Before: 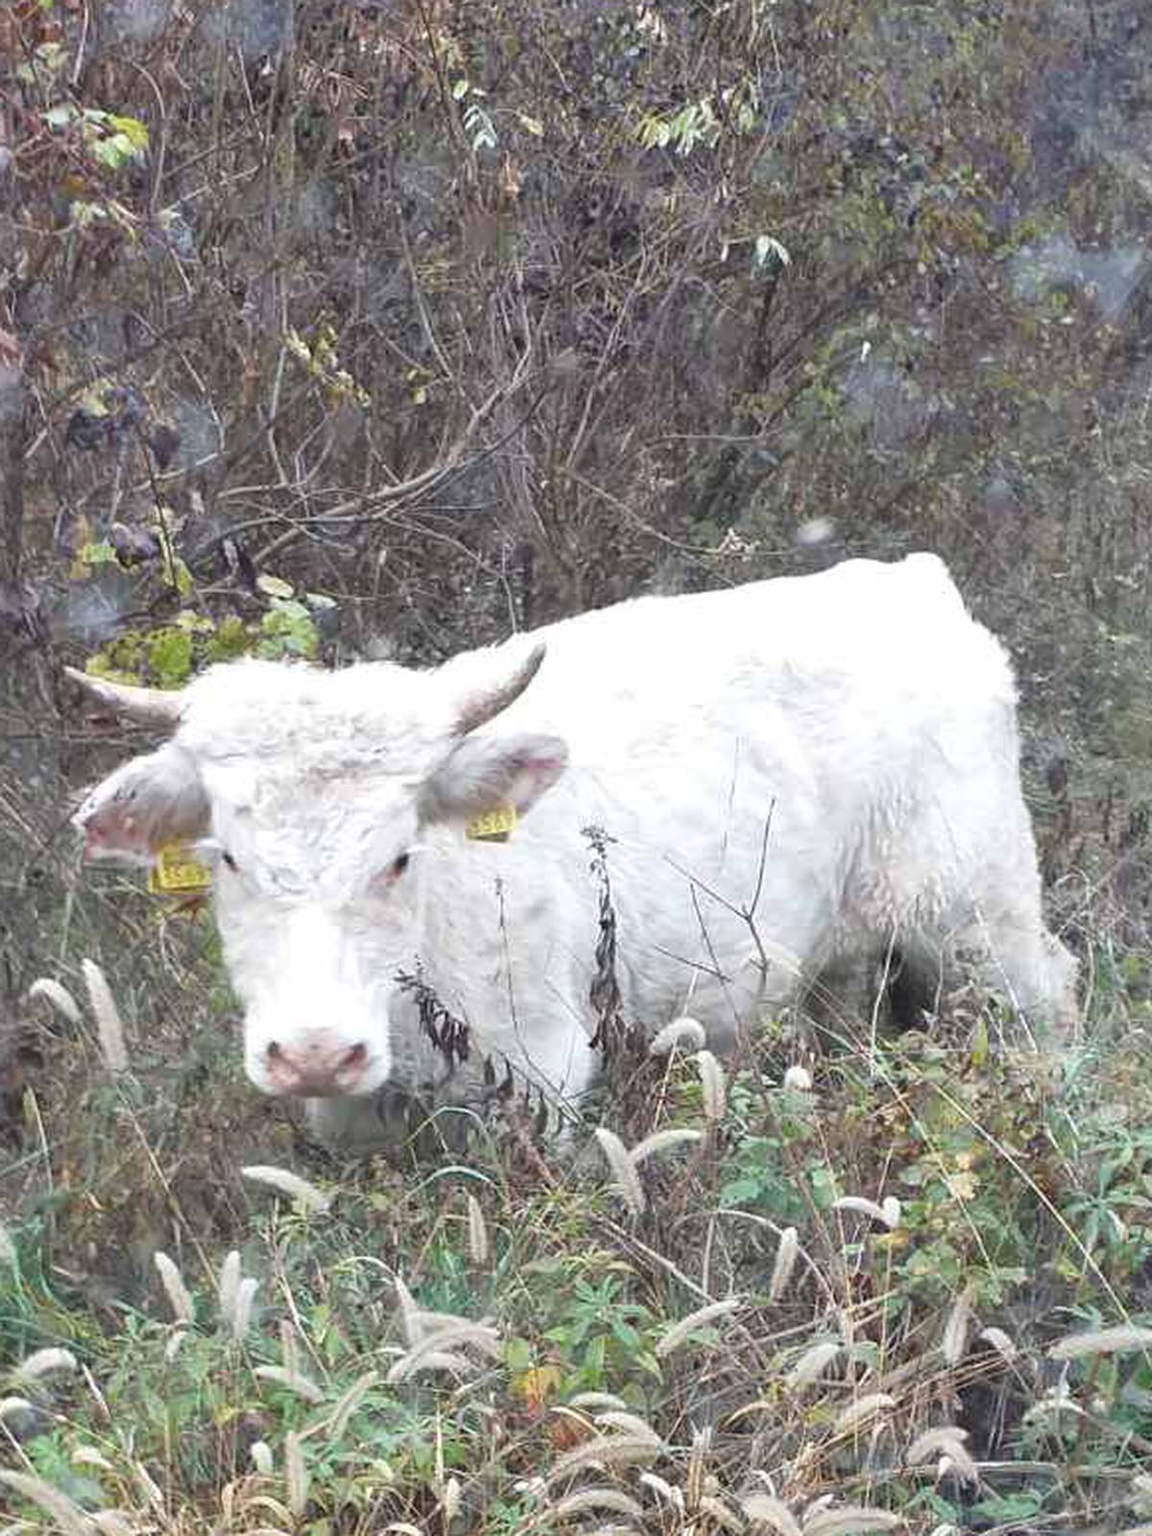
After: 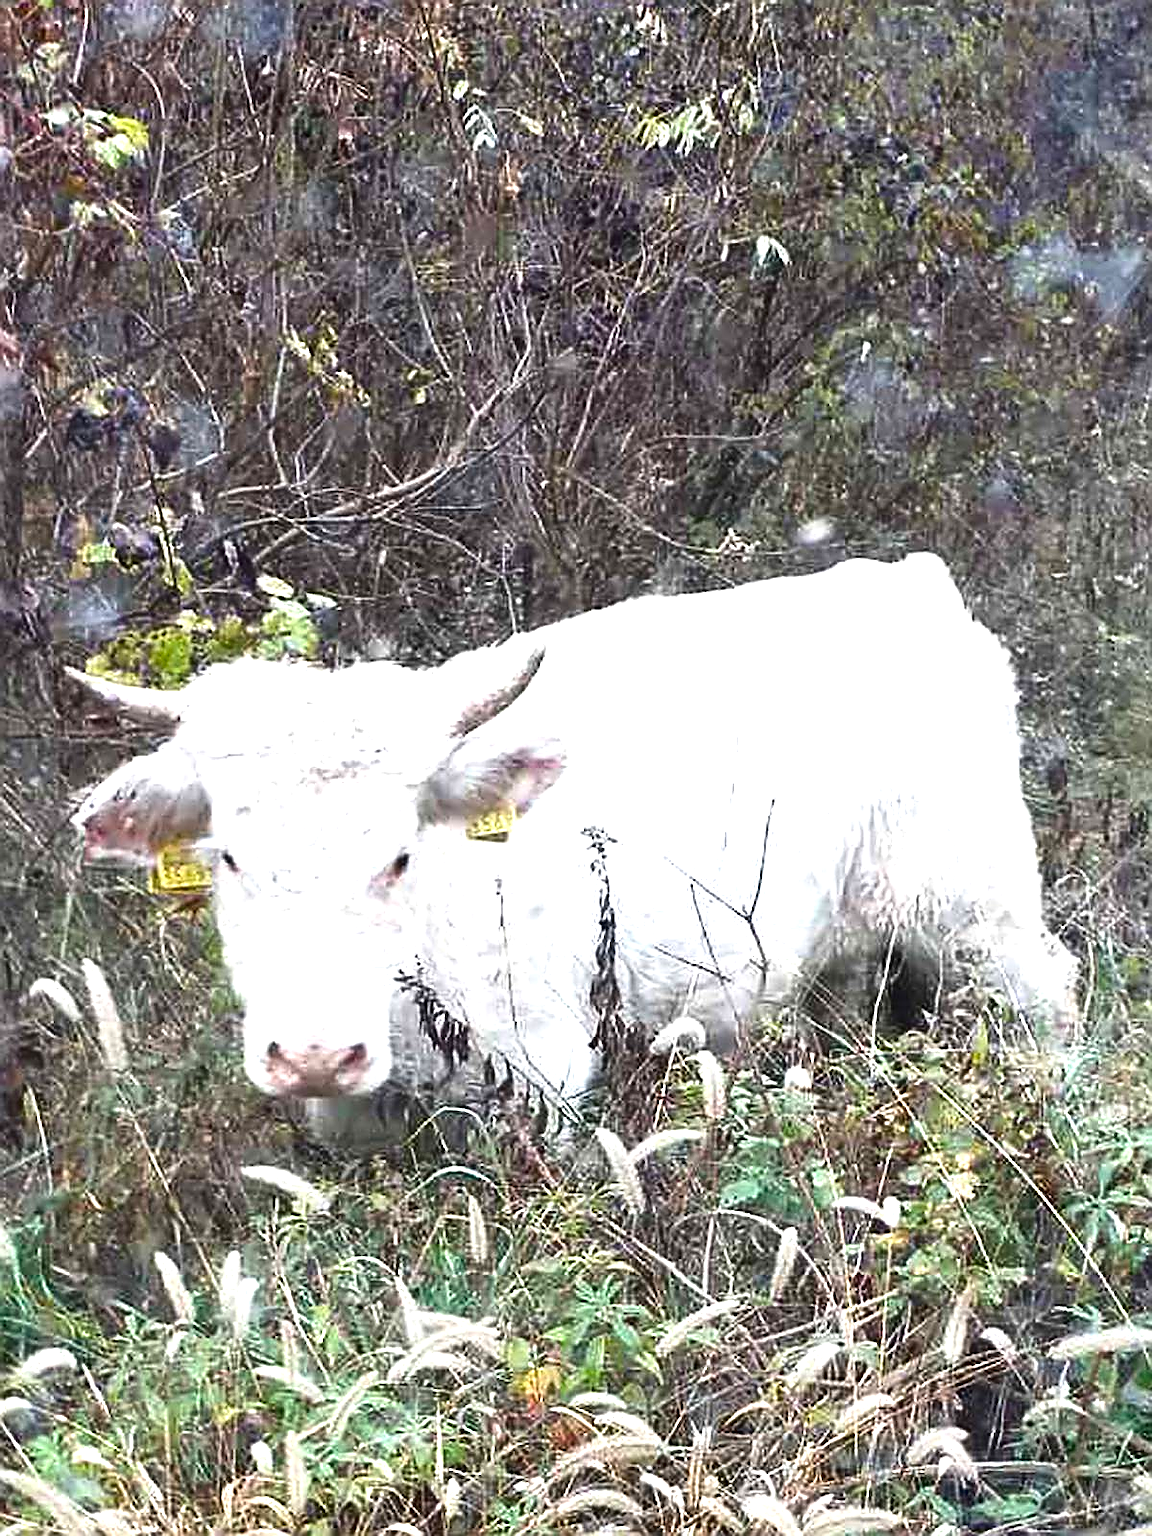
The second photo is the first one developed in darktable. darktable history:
sharpen: radius 1.4, amount 1.25, threshold 0.7
exposure: black level correction 0, exposure 0.7 EV, compensate exposure bias true, compensate highlight preservation false
contrast brightness saturation: contrast 0.1, brightness -0.26, saturation 0.14
